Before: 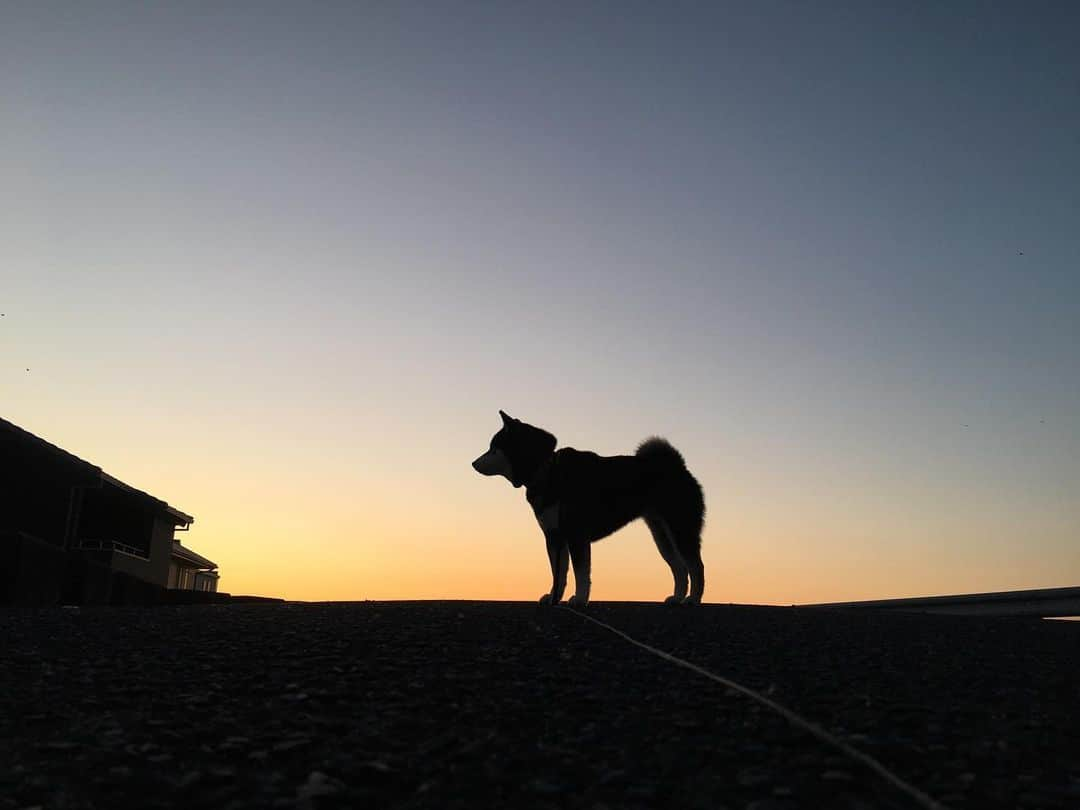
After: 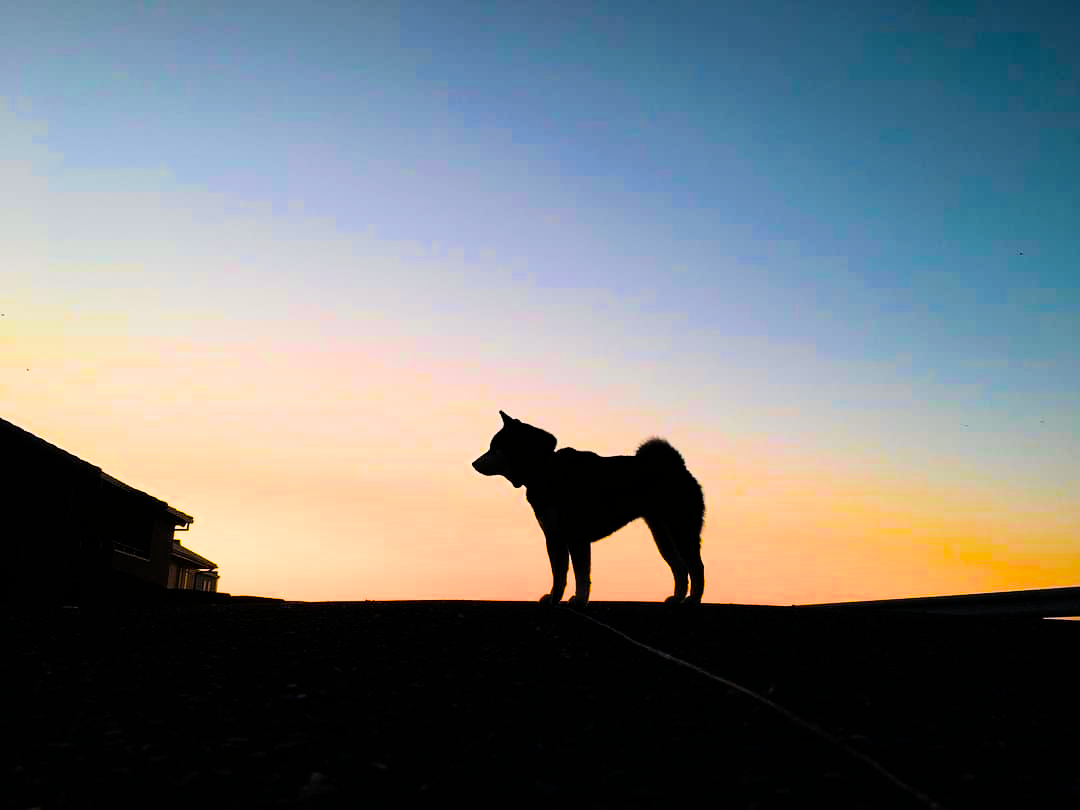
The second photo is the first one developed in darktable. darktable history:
filmic rgb: black relative exposure -7.15 EV, white relative exposure 5.36 EV, hardness 3.02, color science v6 (2022)
contrast equalizer: octaves 7, y [[0.6 ×6], [0.55 ×6], [0 ×6], [0 ×6], [0 ×6]], mix -0.2
color balance rgb: linear chroma grading › highlights 100%, linear chroma grading › global chroma 23.41%, perceptual saturation grading › global saturation 35.38%, hue shift -10.68°, perceptual brilliance grading › highlights 47.25%, perceptual brilliance grading › mid-tones 22.2%, perceptual brilliance grading › shadows -5.93%
